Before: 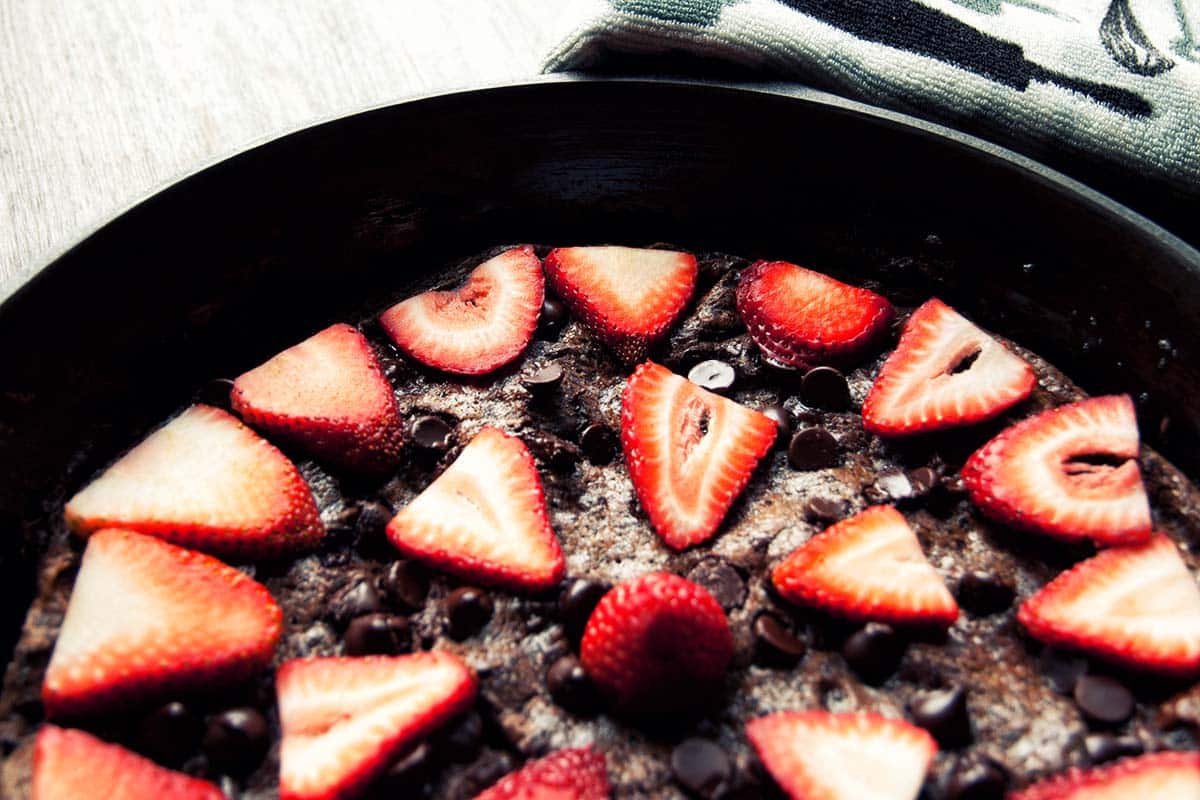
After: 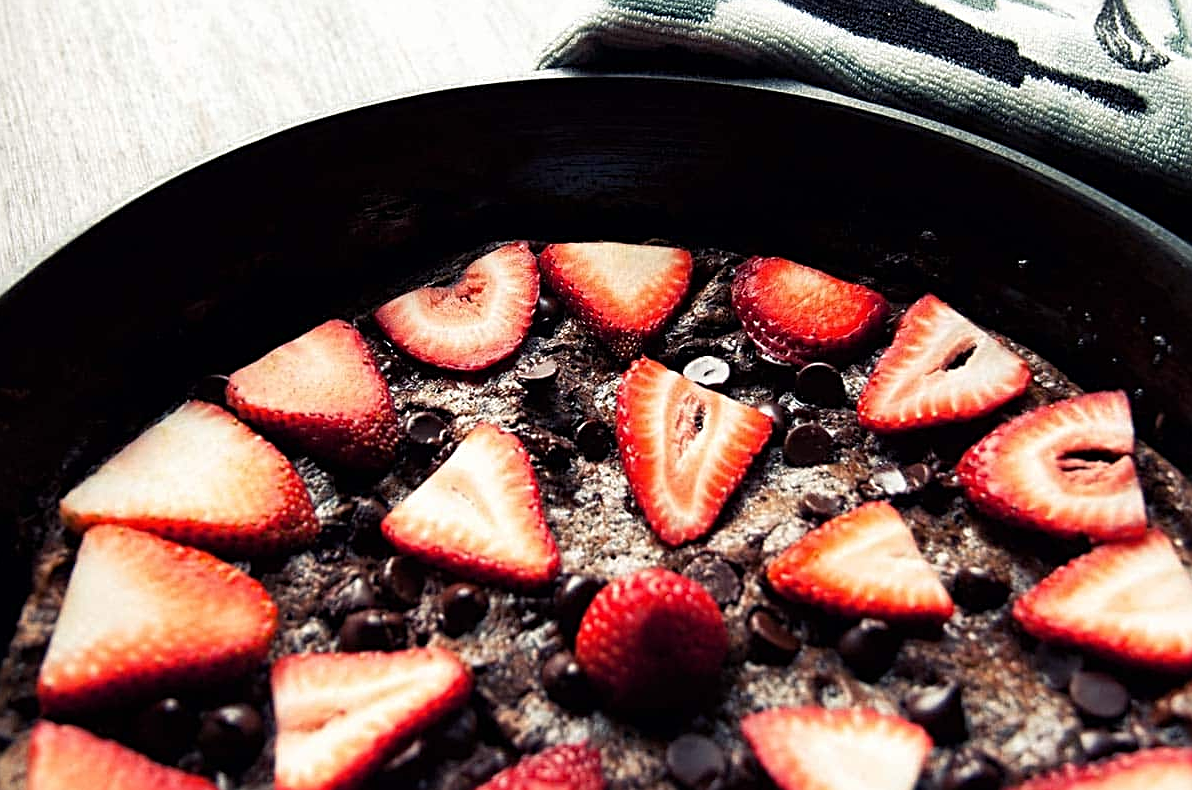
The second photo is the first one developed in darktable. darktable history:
sharpen: radius 3.086
crop: left 0.458%, top 0.521%, right 0.141%, bottom 0.61%
